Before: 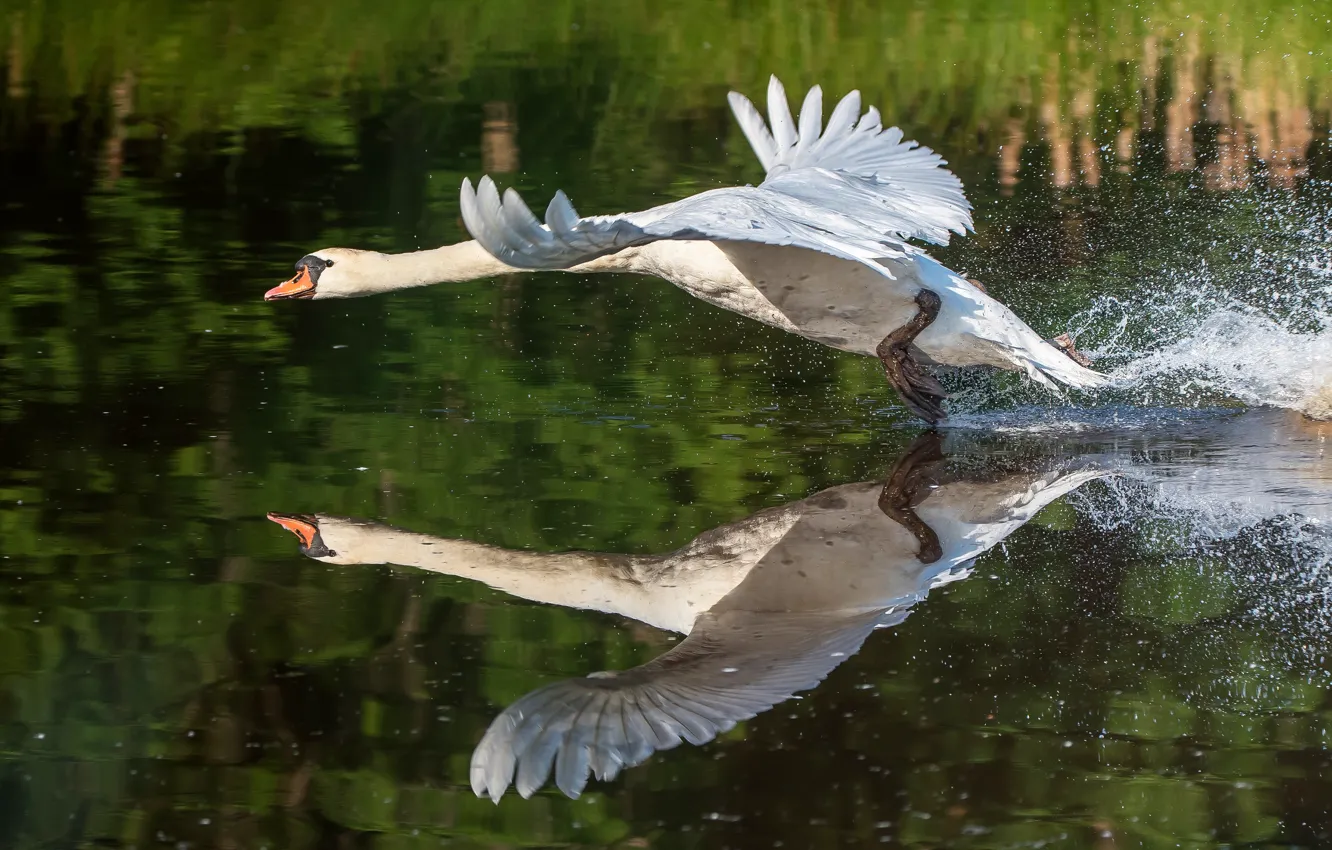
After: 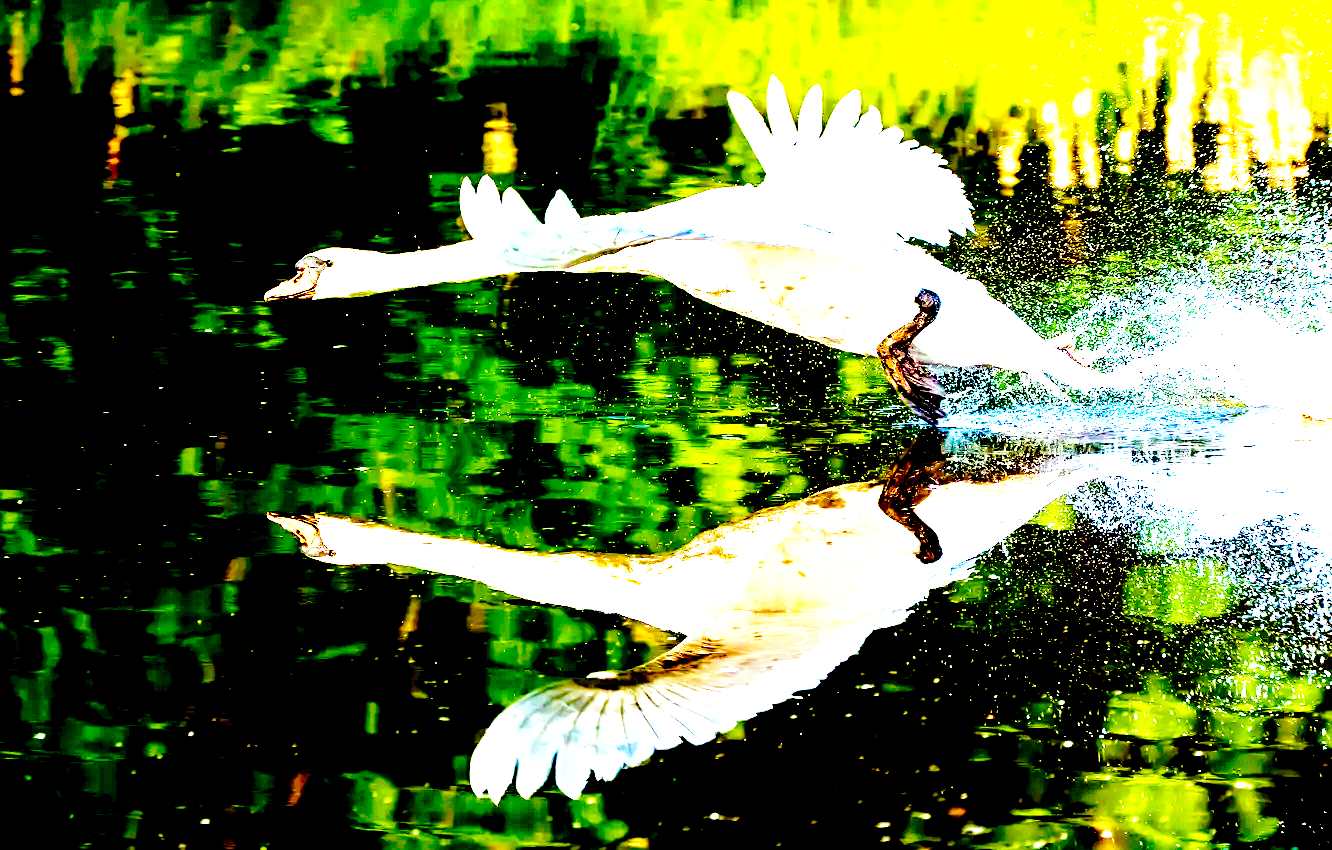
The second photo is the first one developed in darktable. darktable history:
base curve: curves: ch0 [(0, 0) (0.032, 0.037) (0.105, 0.228) (0.435, 0.76) (0.856, 0.983) (1, 1)], preserve colors none
contrast brightness saturation: contrast 0.029, brightness 0.068, saturation 0.125
exposure: black level correction 0.035, exposure 0.905 EV, compensate highlight preservation false
color balance rgb: highlights gain › luminance 15.48%, highlights gain › chroma 7.076%, highlights gain › hue 127.88°, perceptual saturation grading › global saturation 43.905%, perceptual saturation grading › highlights -50.529%, perceptual saturation grading › shadows 30.571%, perceptual brilliance grading › global brilliance 34.687%, perceptual brilliance grading › highlights 50.389%, perceptual brilliance grading › mid-tones 59.035%, perceptual brilliance grading › shadows 34.578%, global vibrance 12.505%
